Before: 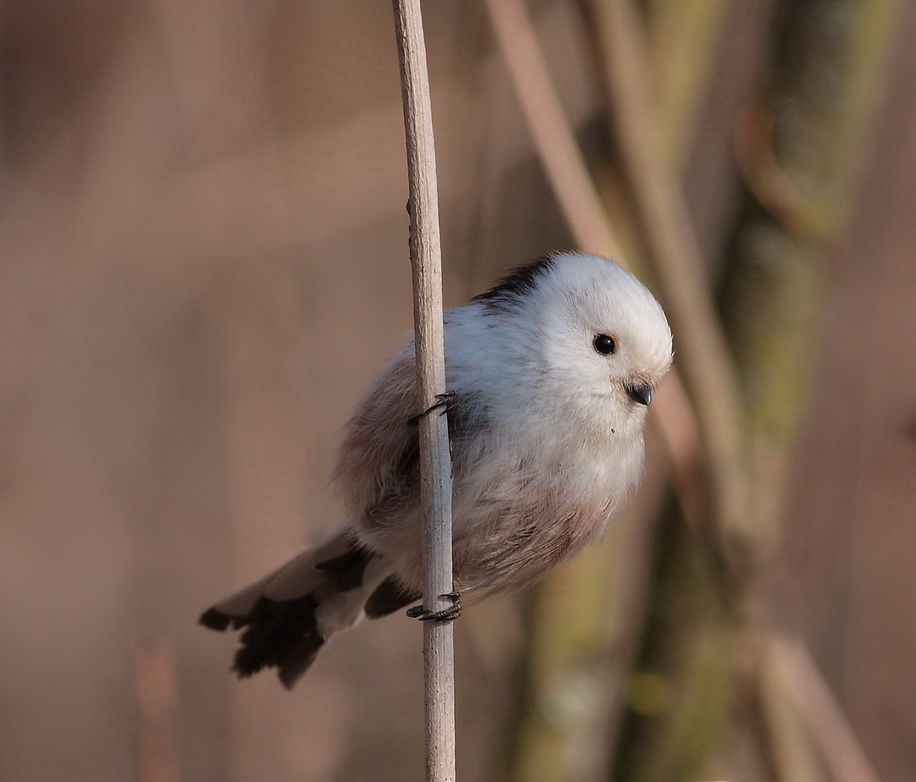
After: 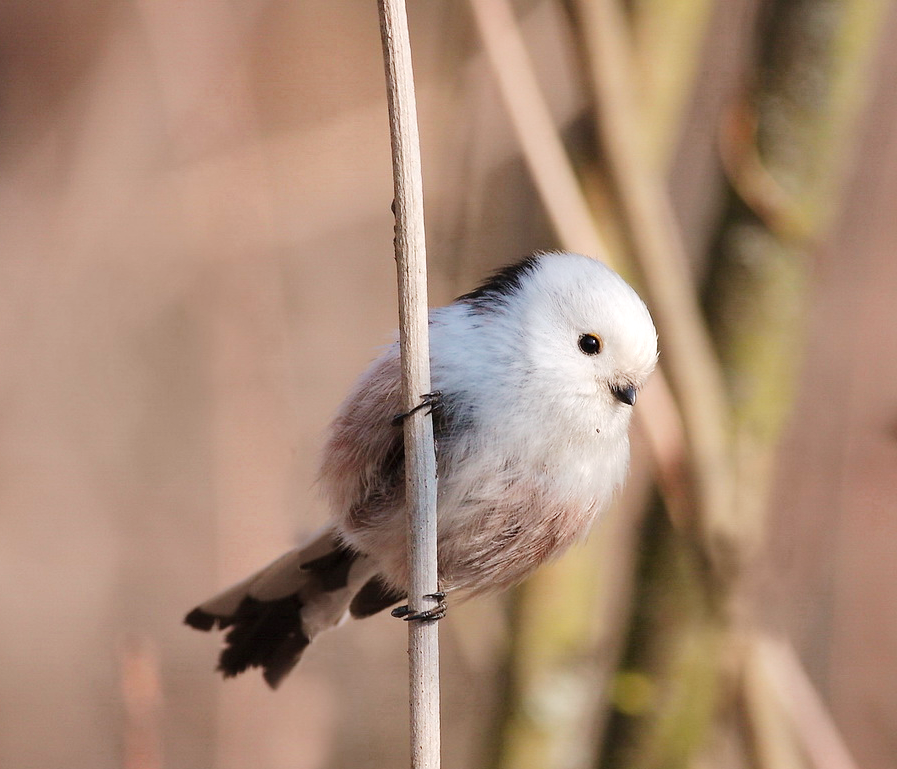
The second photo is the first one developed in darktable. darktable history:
exposure: compensate exposure bias true, compensate highlight preservation false
tone curve: curves: ch0 [(0, 0) (0.091, 0.066) (0.184, 0.16) (0.491, 0.519) (0.748, 0.765) (1, 0.919)]; ch1 [(0, 0) (0.179, 0.173) (0.322, 0.32) (0.424, 0.424) (0.502, 0.504) (0.56, 0.575) (0.631, 0.675) (0.777, 0.806) (1, 1)]; ch2 [(0, 0) (0.434, 0.447) (0.497, 0.498) (0.539, 0.566) (0.676, 0.691) (1, 1)], preserve colors none
crop: left 1.743%, right 0.272%, bottom 1.55%
